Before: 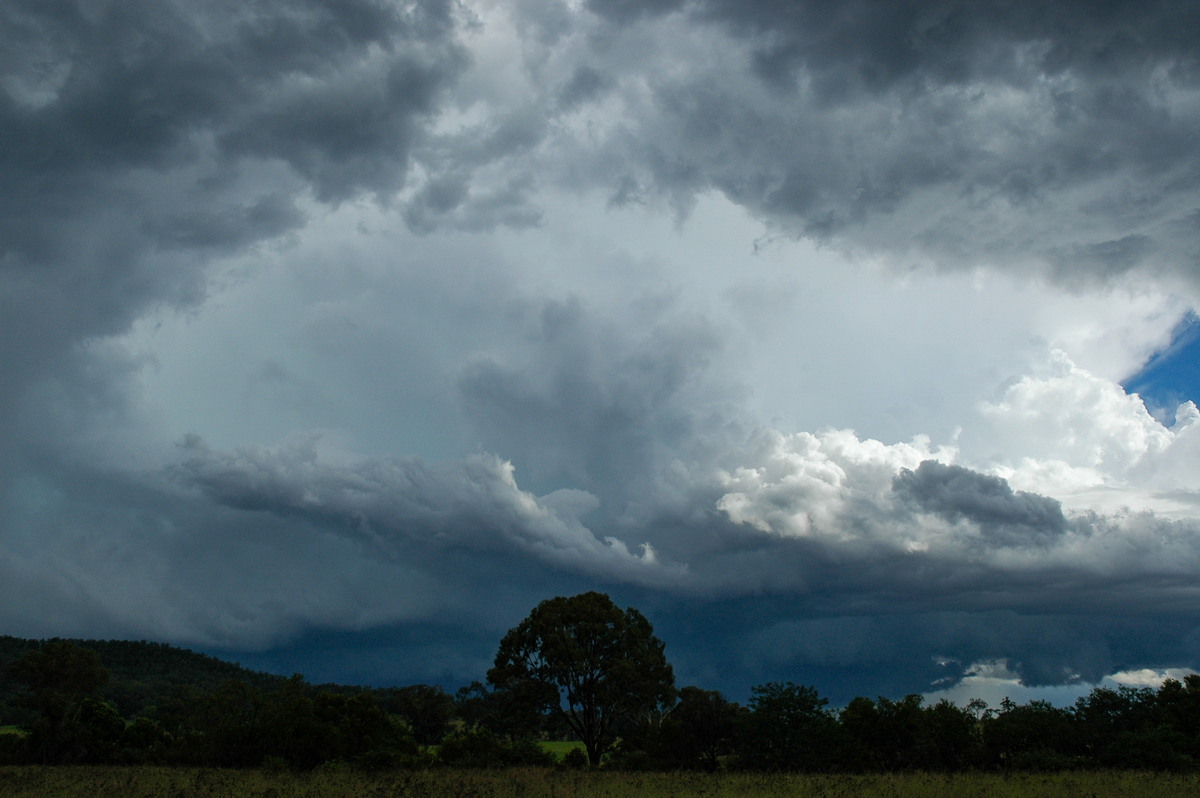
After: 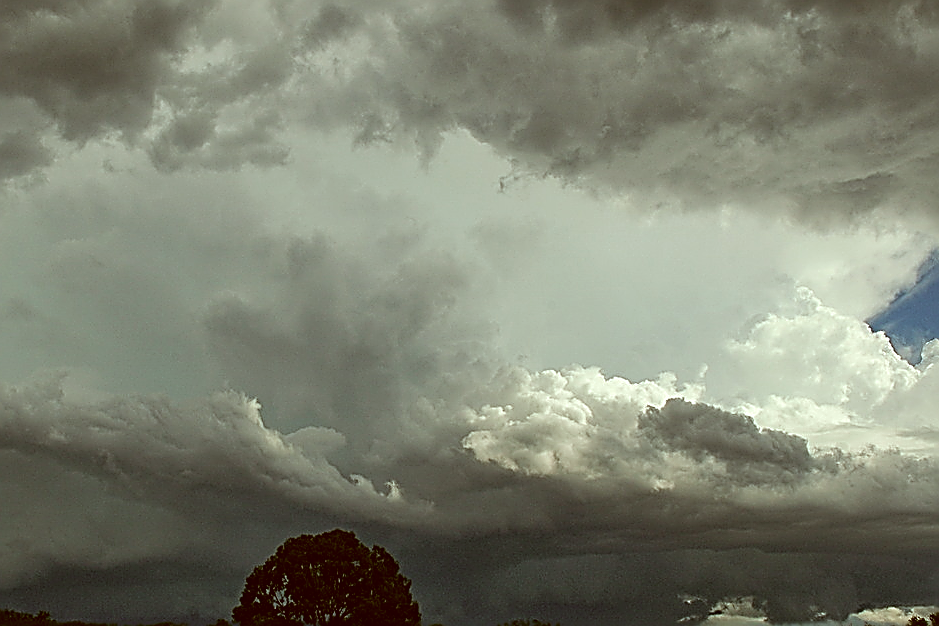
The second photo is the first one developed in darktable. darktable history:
color correction: highlights a* -5.49, highlights b* 9.8, shadows a* 9.31, shadows b* 24.54
crop and rotate: left 21.22%, top 7.934%, right 0.503%, bottom 13.595%
local contrast: mode bilateral grid, contrast 10, coarseness 24, detail 111%, midtone range 0.2
sharpen: amount 1.984
